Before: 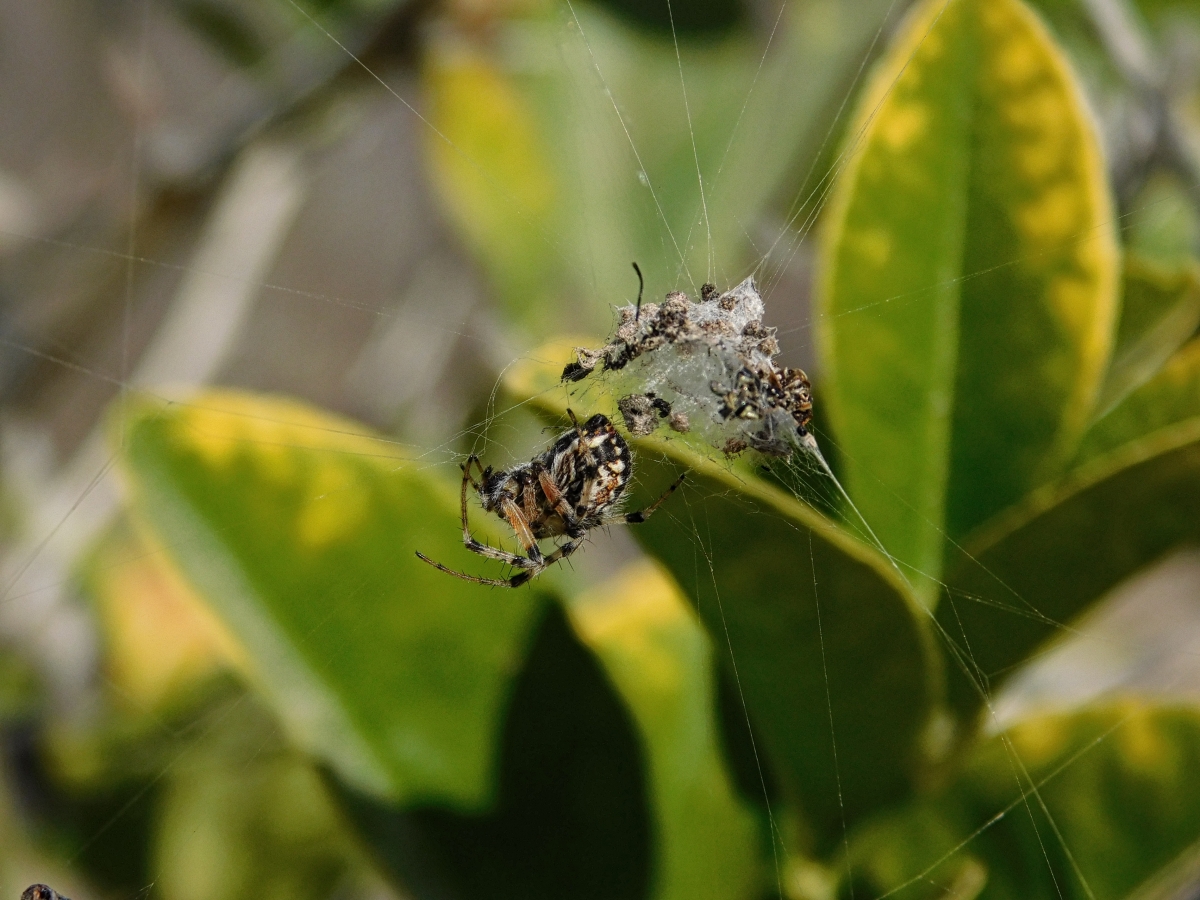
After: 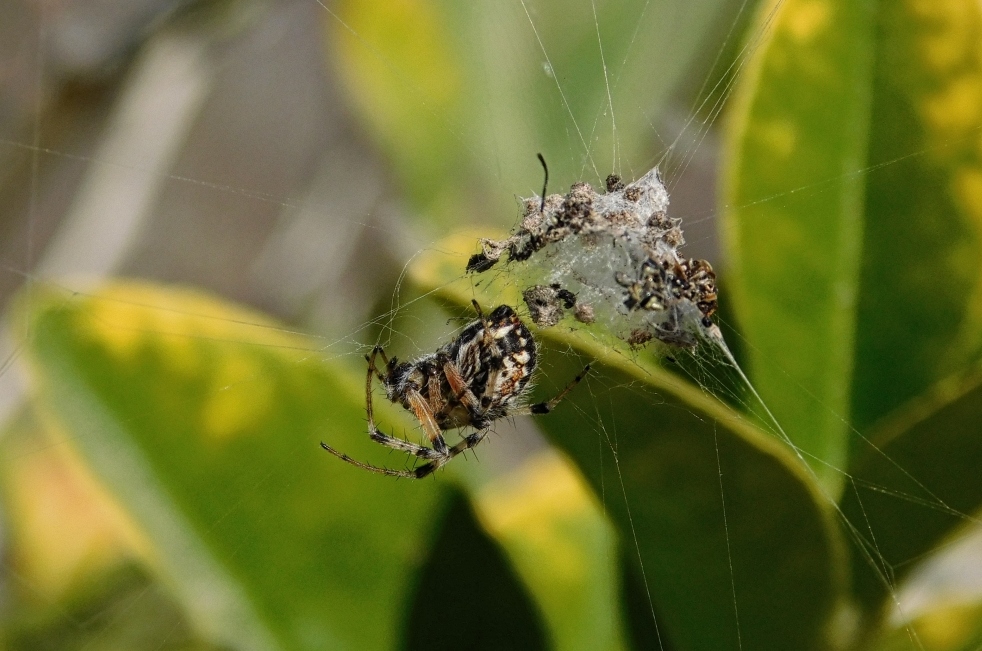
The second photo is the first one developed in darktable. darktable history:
crop: left 7.93%, top 12.206%, right 10.212%, bottom 15.409%
